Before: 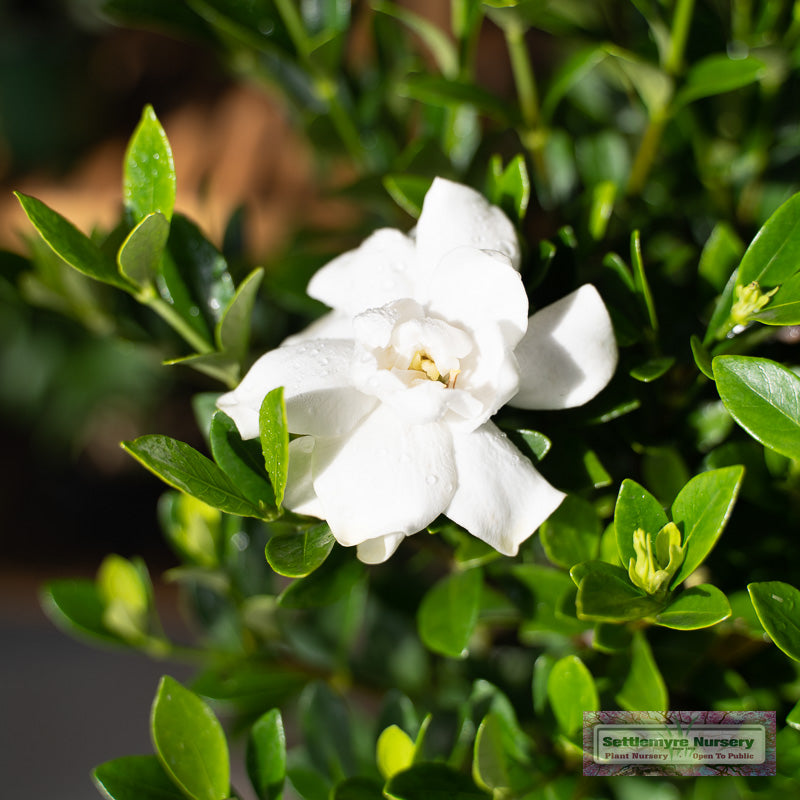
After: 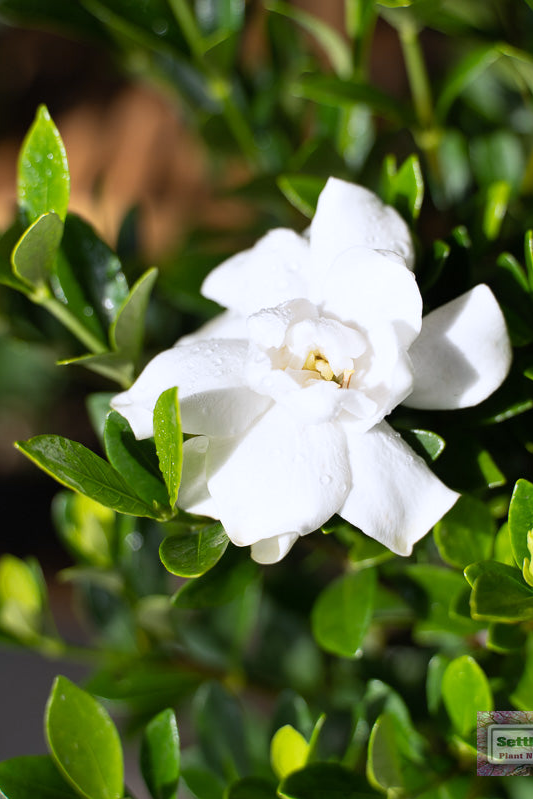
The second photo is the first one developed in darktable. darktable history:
crop and rotate: left 13.409%, right 19.924%
white balance: red 0.984, blue 1.059
